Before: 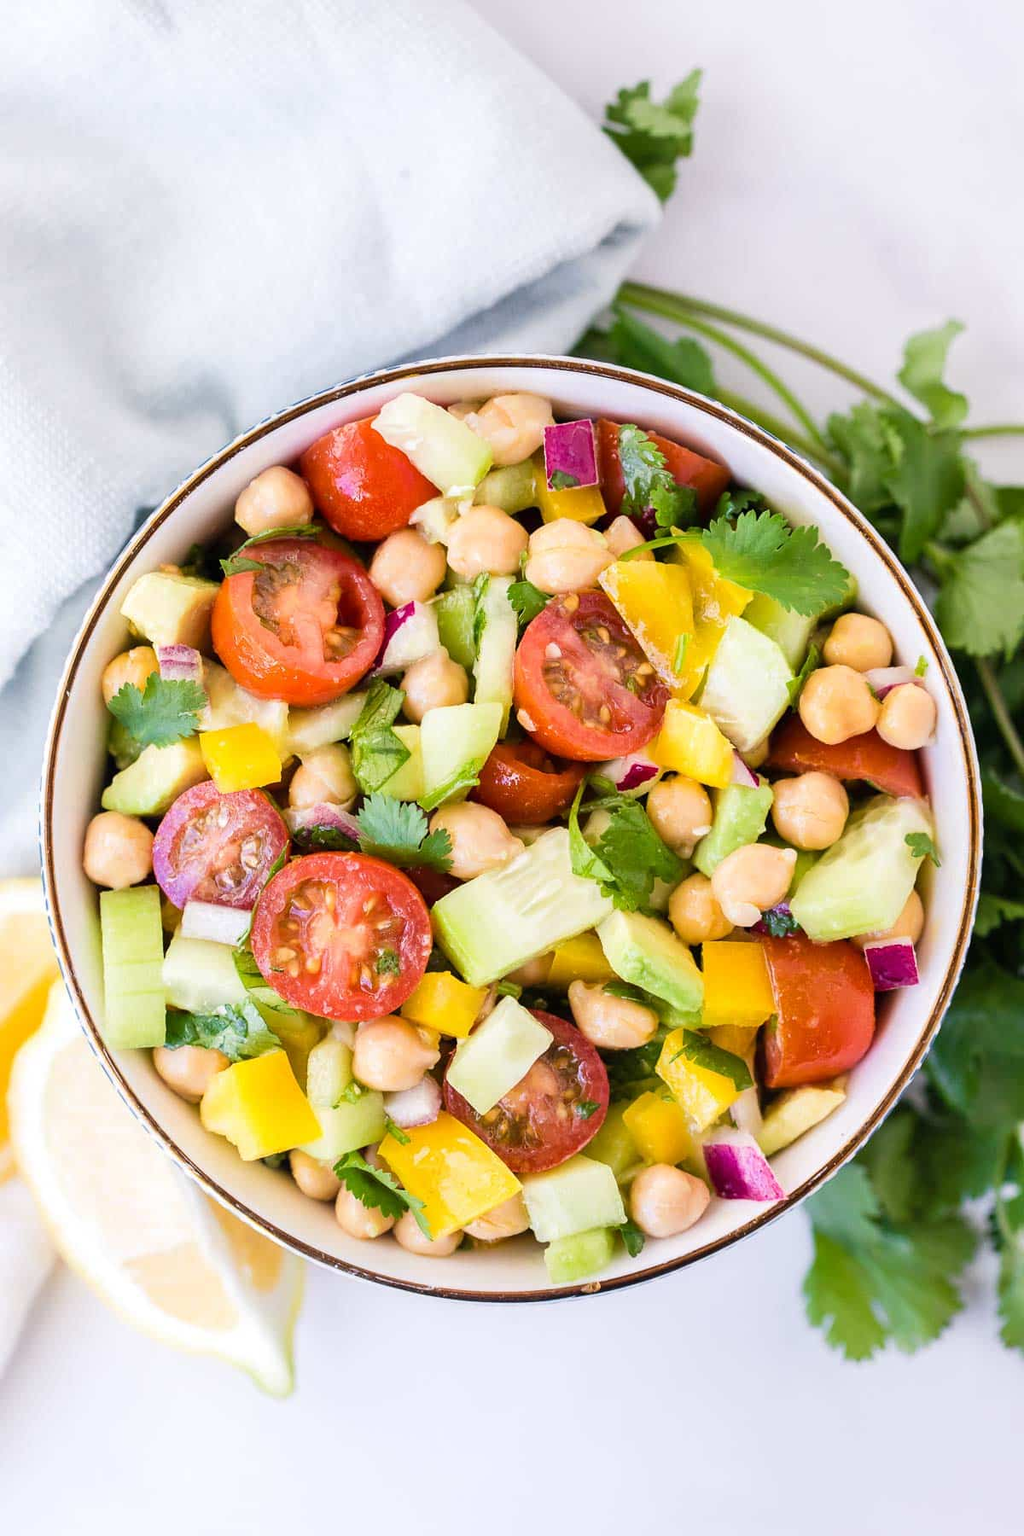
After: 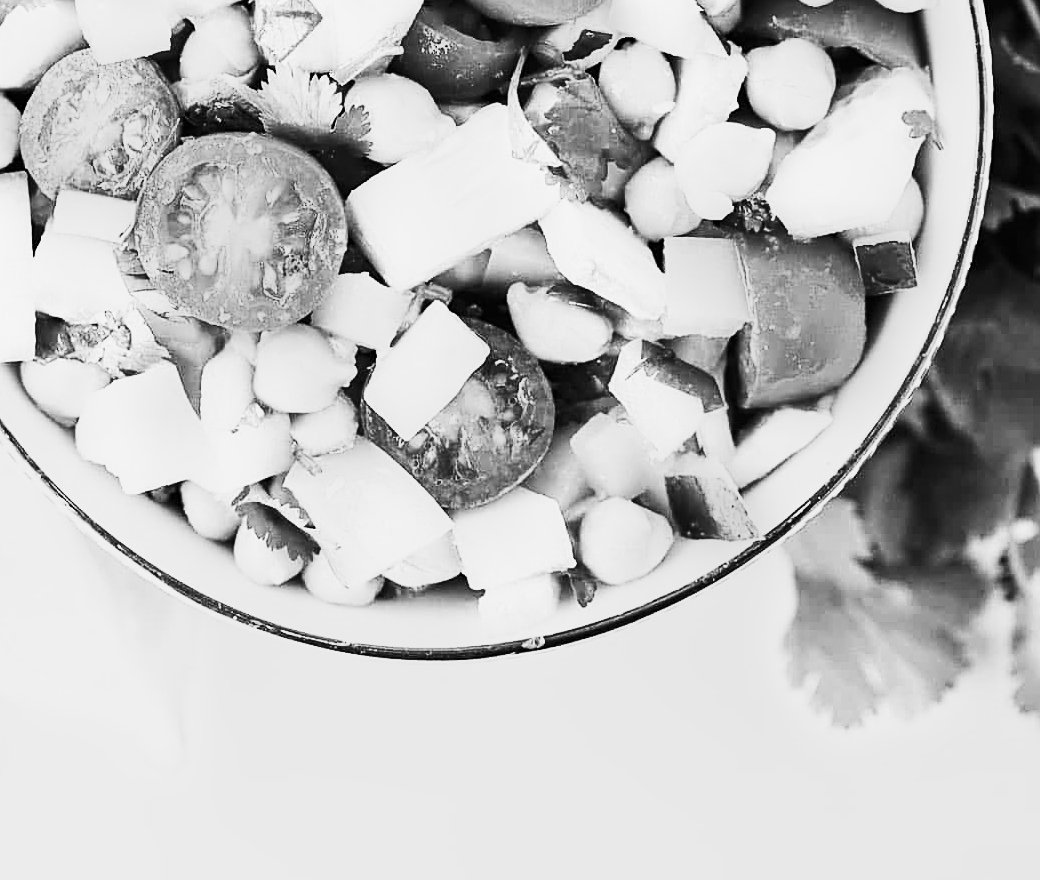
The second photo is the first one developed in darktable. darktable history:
contrast brightness saturation: contrast 0.4, brightness 0.05, saturation 0.25
color correction: highlights a* 0.816, highlights b* 2.78, saturation 1.1
sharpen: on, module defaults
crop and rotate: left 13.306%, top 48.129%, bottom 2.928%
base curve: curves: ch0 [(0, 0) (0.666, 0.806) (1, 1)]
monochrome: a -74.22, b 78.2
white balance: red 1, blue 1
local contrast: mode bilateral grid, contrast 100, coarseness 100, detail 91%, midtone range 0.2
